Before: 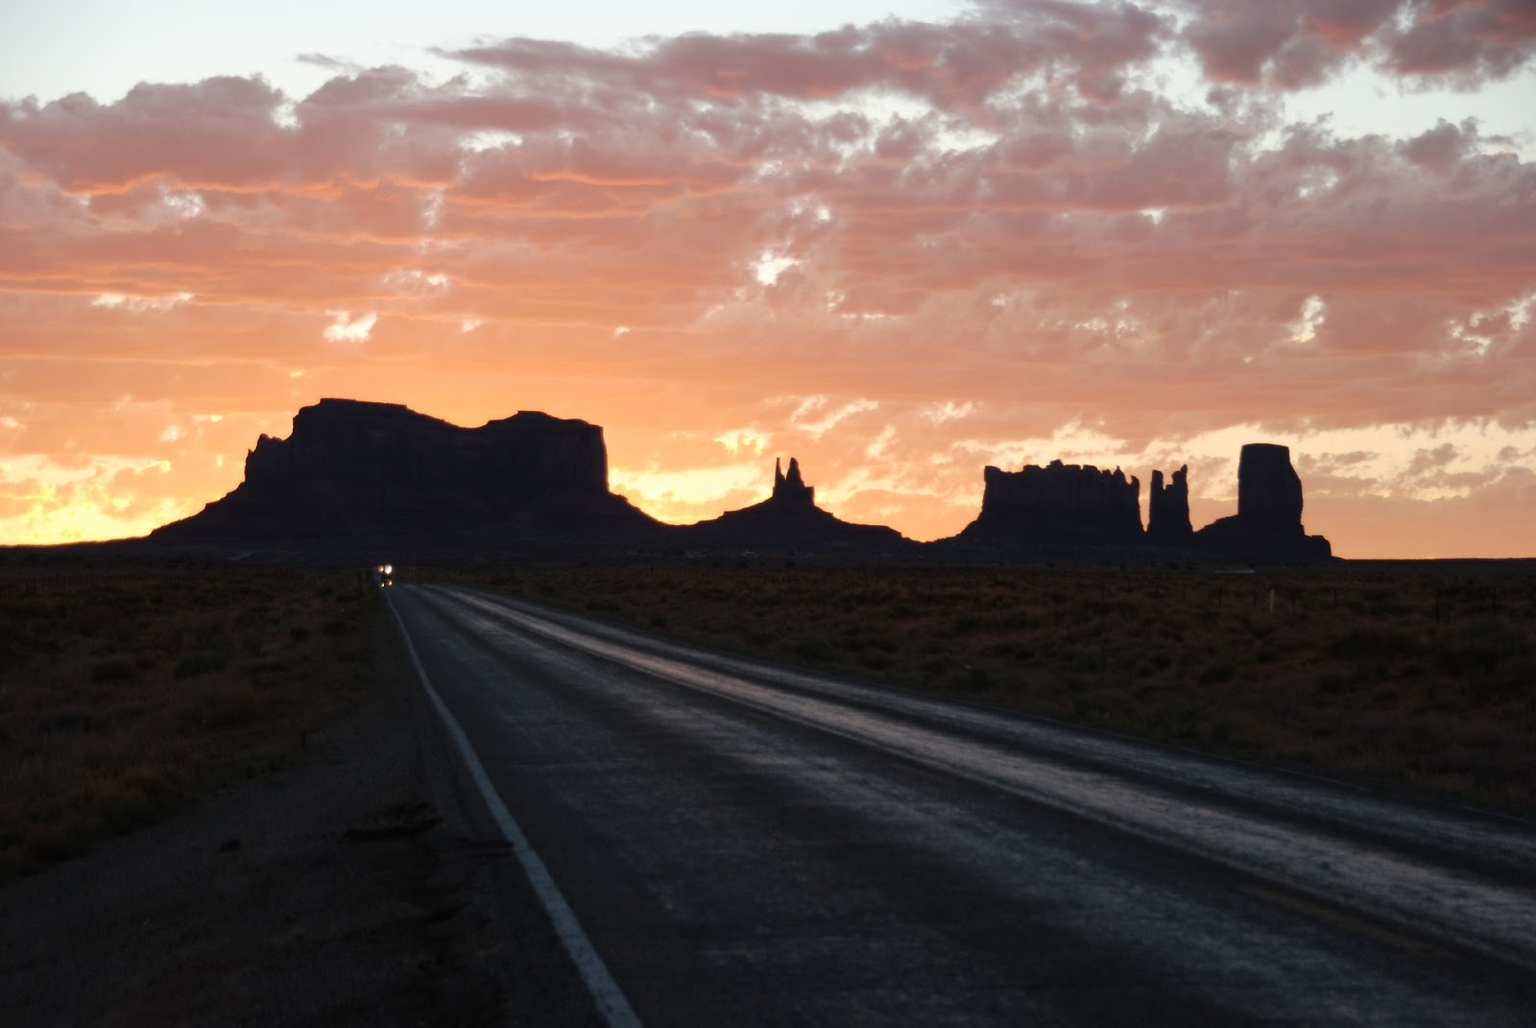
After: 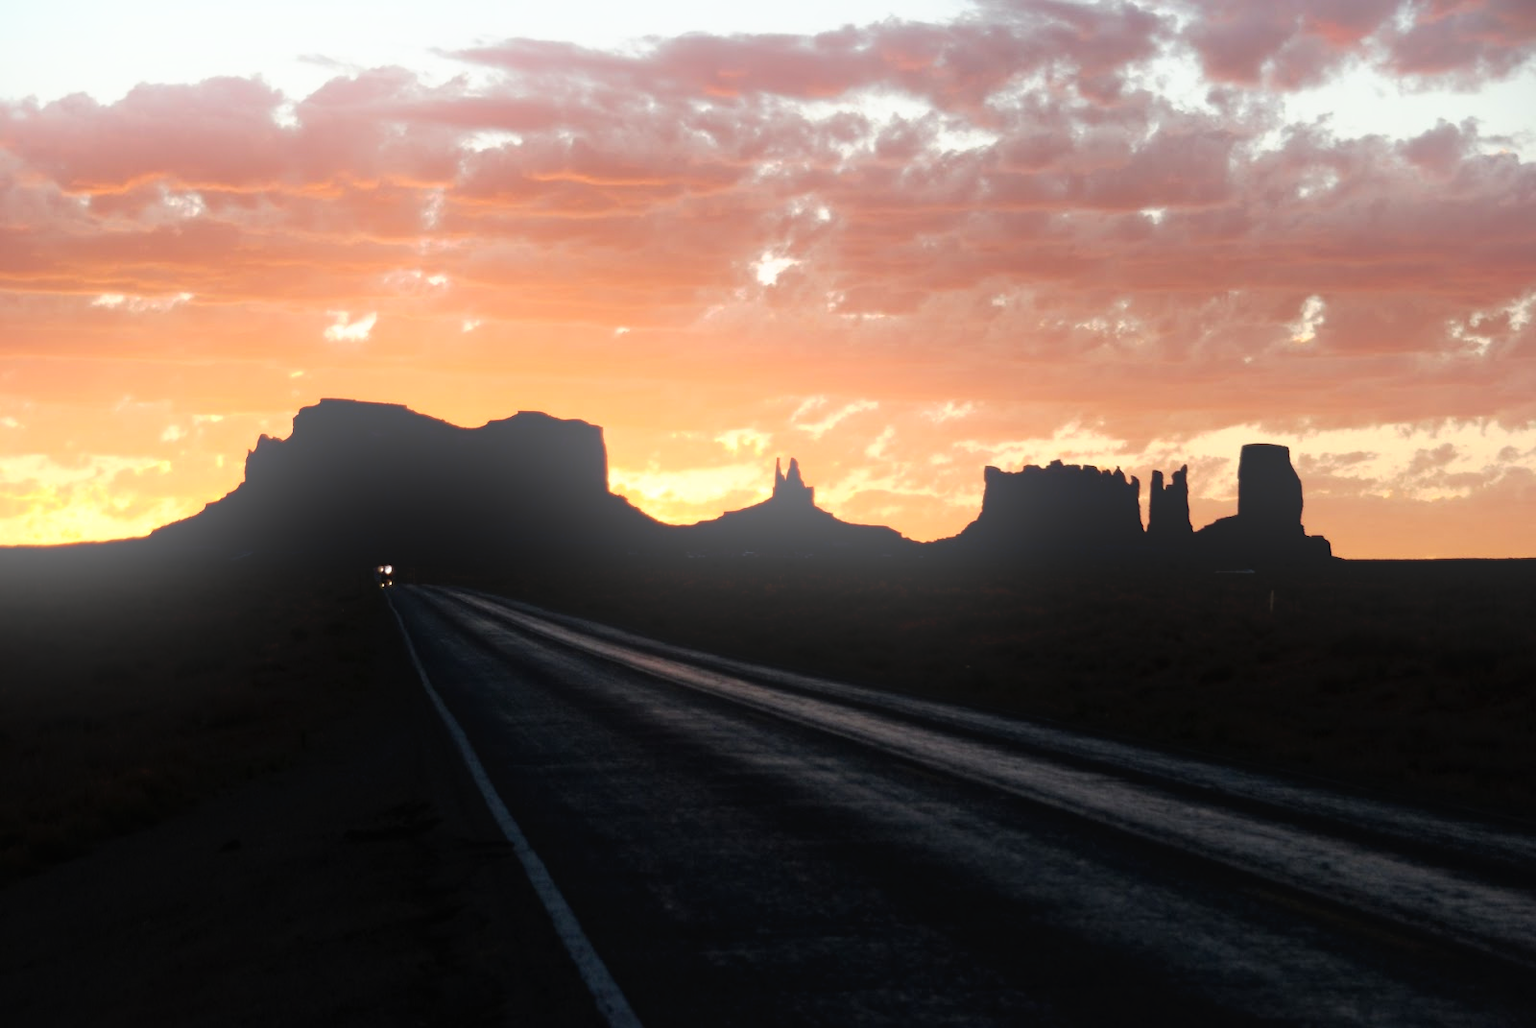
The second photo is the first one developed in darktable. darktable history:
tone curve: curves: ch0 [(0, 0) (0.003, 0.004) (0.011, 0.008) (0.025, 0.012) (0.044, 0.02) (0.069, 0.028) (0.1, 0.034) (0.136, 0.059) (0.177, 0.1) (0.224, 0.151) (0.277, 0.203) (0.335, 0.266) (0.399, 0.344) (0.468, 0.414) (0.543, 0.507) (0.623, 0.602) (0.709, 0.704) (0.801, 0.804) (0.898, 0.927) (1, 1)], preserve colors none
bloom: on, module defaults
